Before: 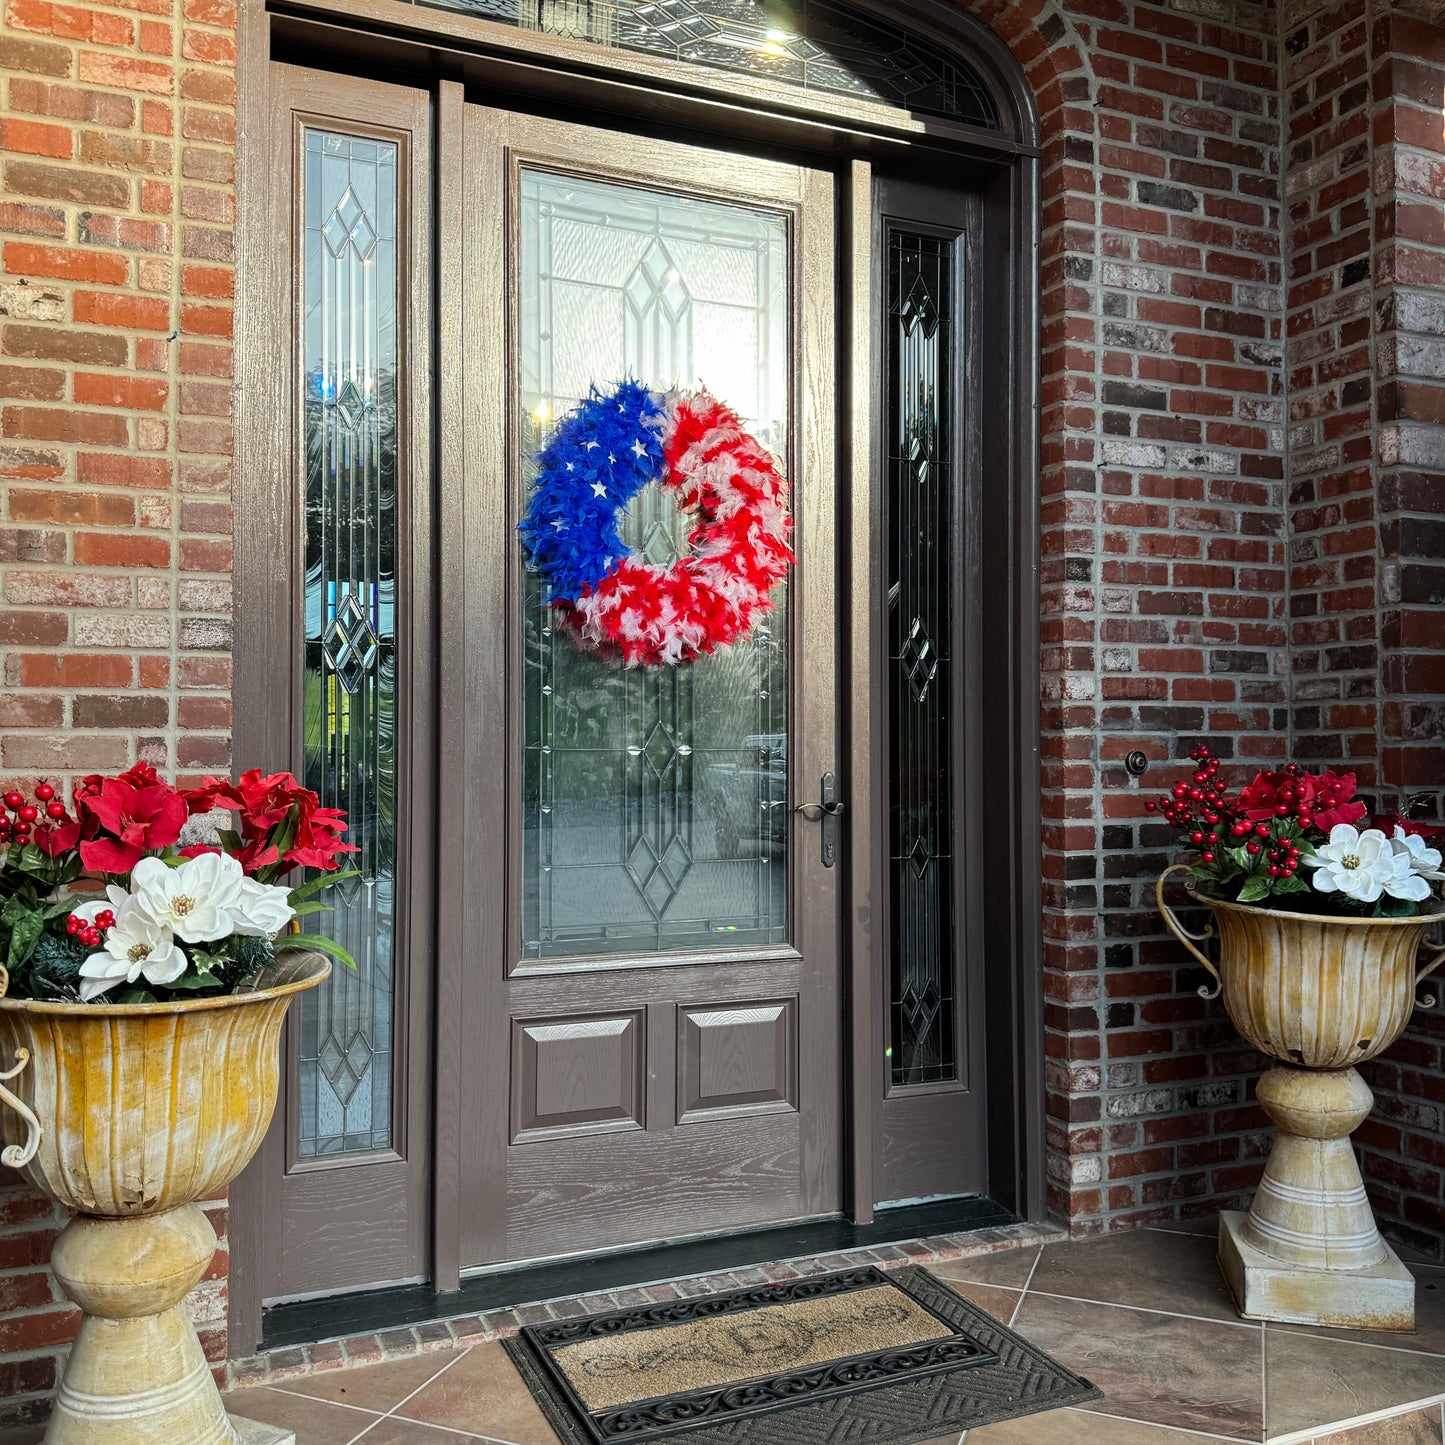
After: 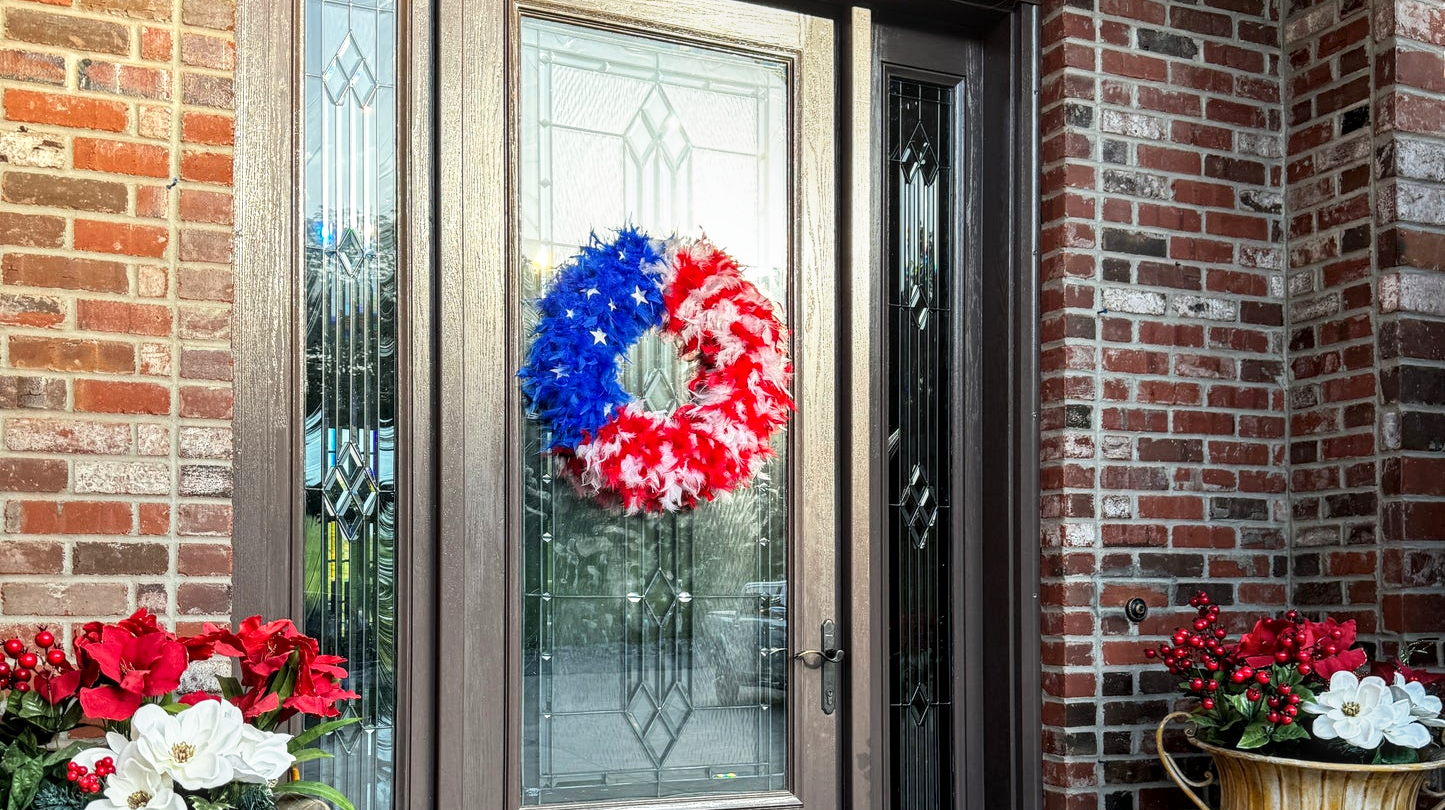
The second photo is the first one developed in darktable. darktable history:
local contrast: on, module defaults
base curve: curves: ch0 [(0, 0) (0.688, 0.865) (1, 1)], preserve colors none
crop and rotate: top 10.605%, bottom 33.274%
